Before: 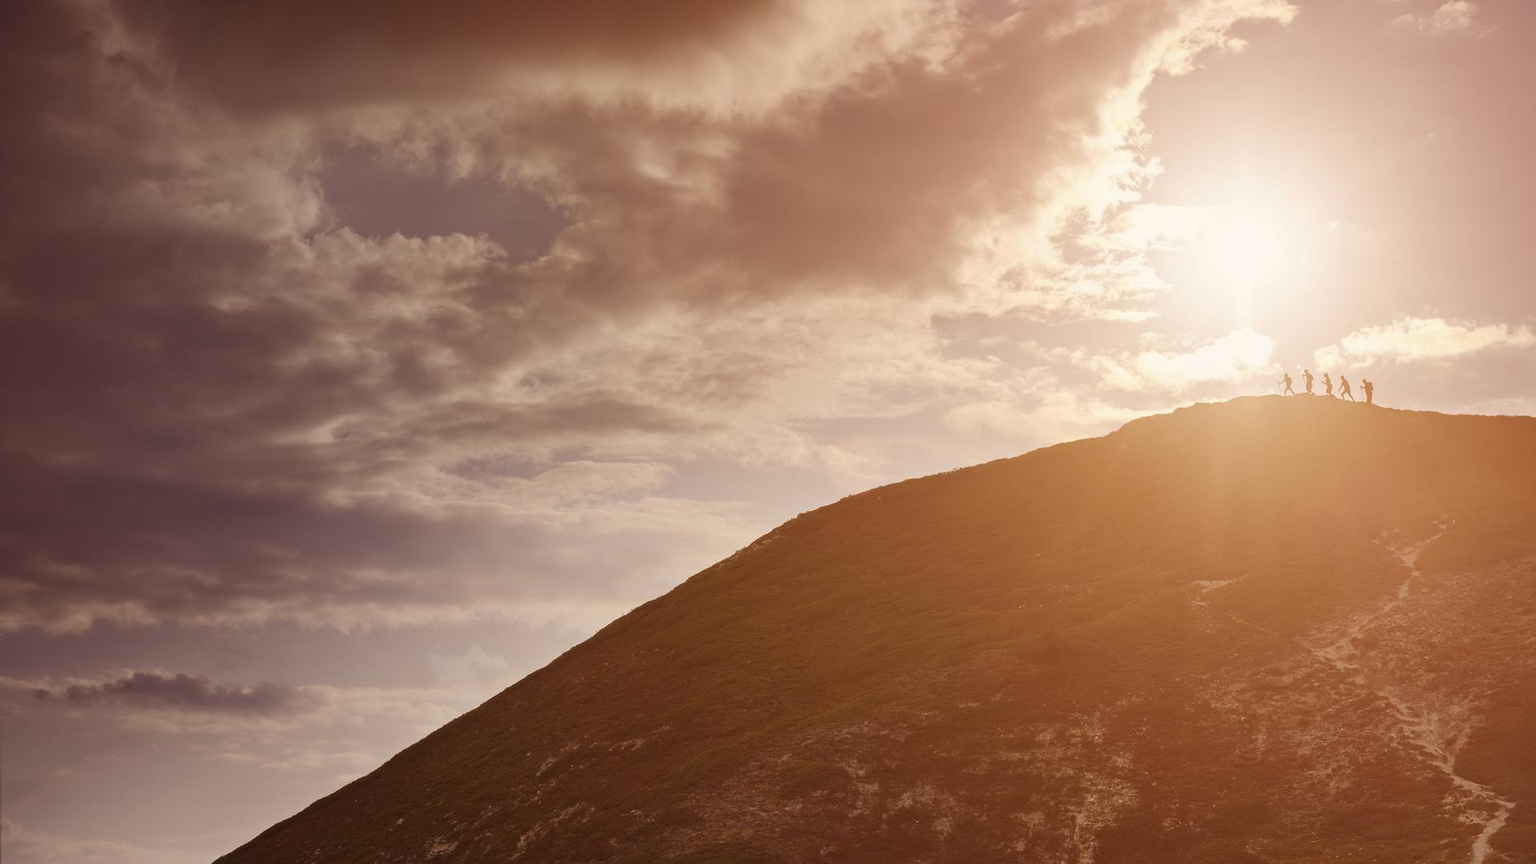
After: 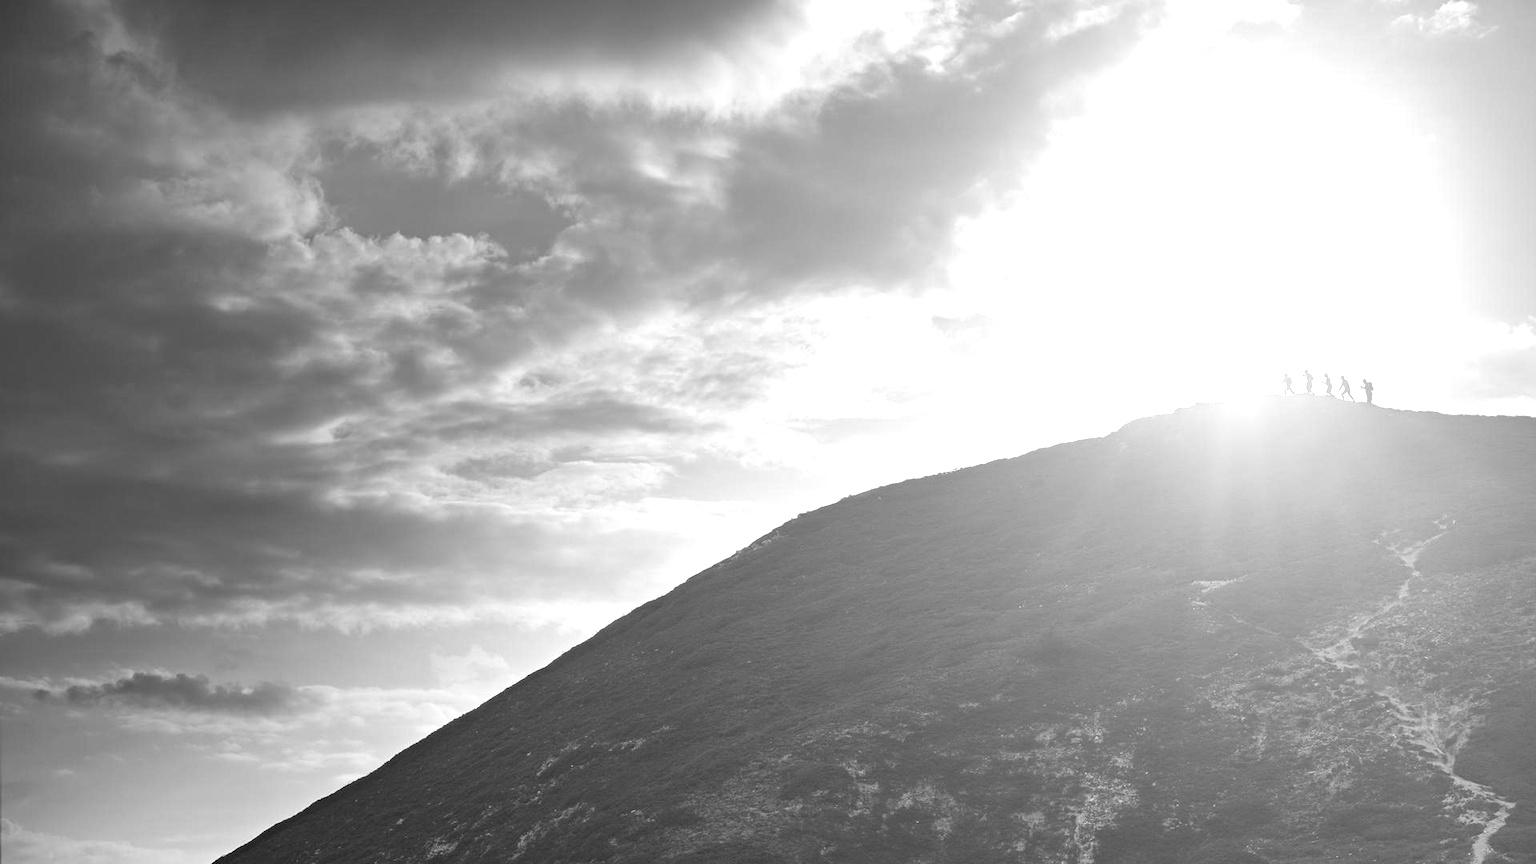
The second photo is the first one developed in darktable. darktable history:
monochrome: on, module defaults
haze removal: compatibility mode true, adaptive false
exposure: exposure 0.999 EV, compensate highlight preservation false
white balance: red 1.066, blue 1.119
